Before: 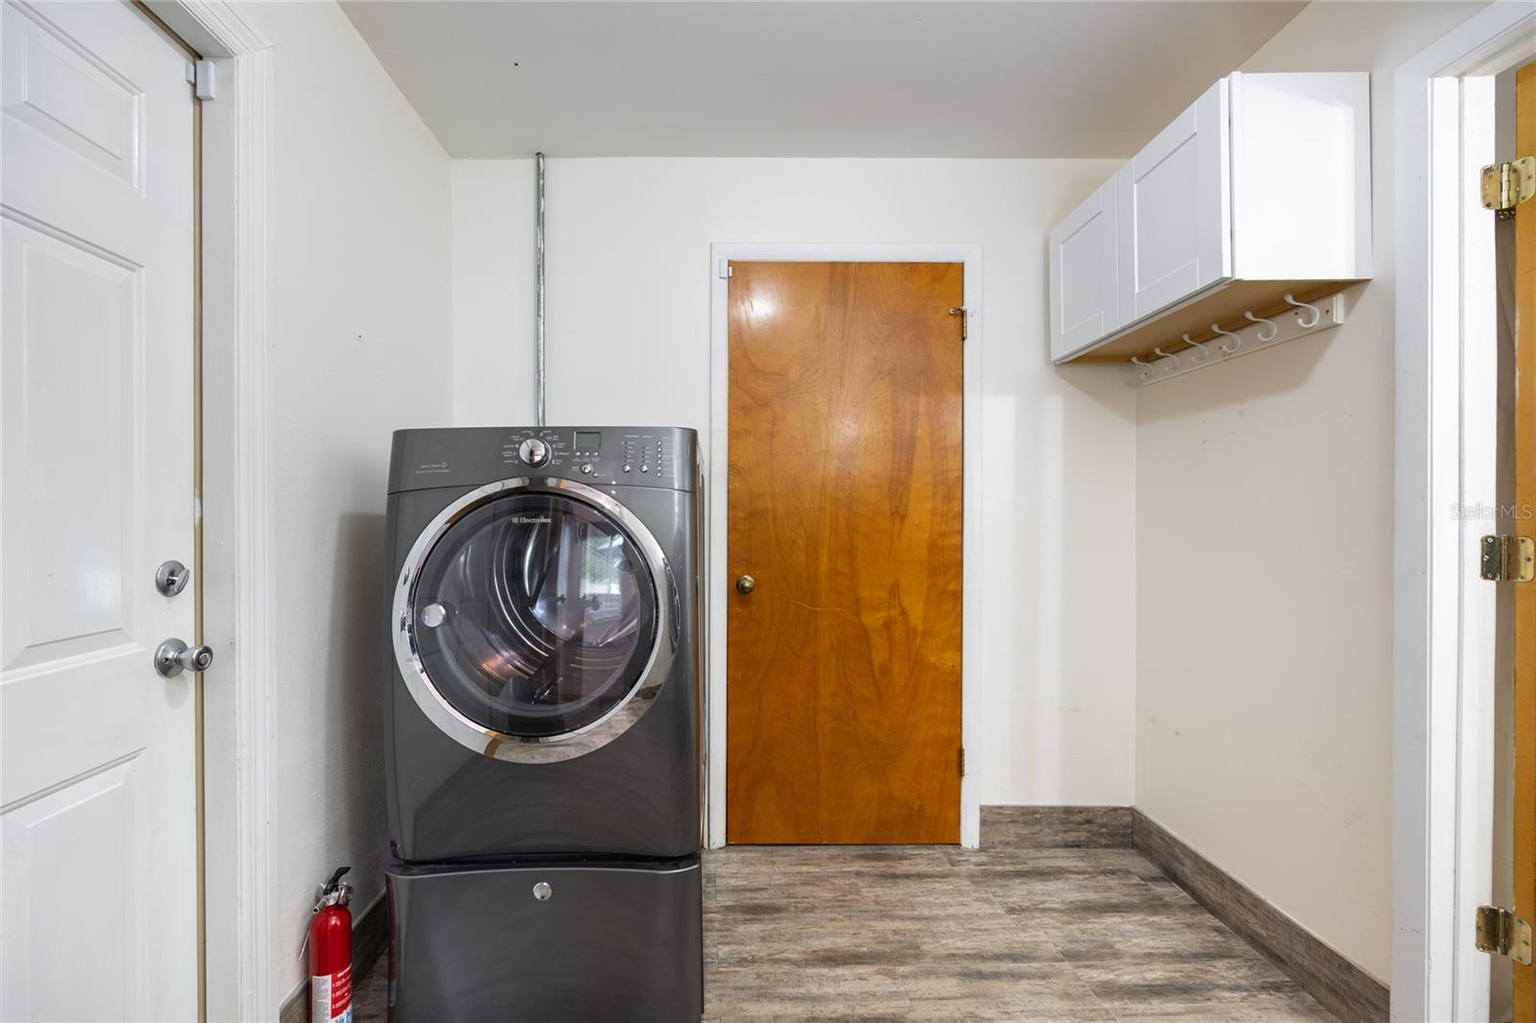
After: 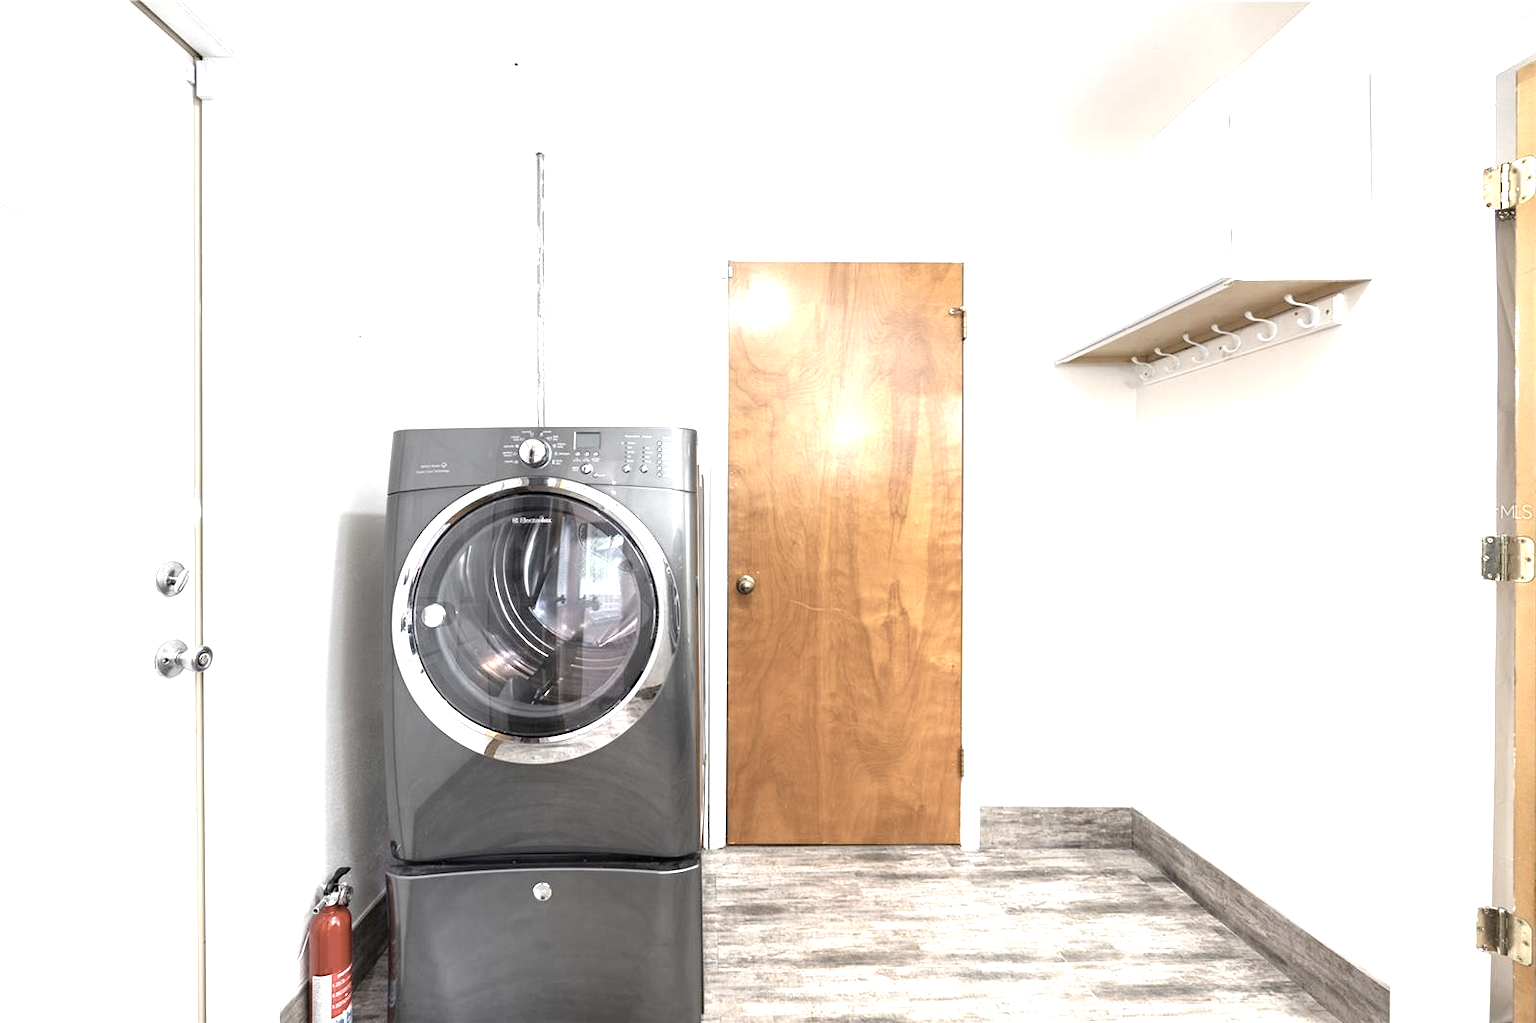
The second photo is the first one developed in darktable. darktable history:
exposure: black level correction 0.001, exposure 1.644 EV, compensate highlight preservation false
color zones: curves: ch0 [(0, 0.497) (0.143, 0.5) (0.286, 0.5) (0.429, 0.483) (0.571, 0.116) (0.714, -0.006) (0.857, 0.28) (1, 0.497)]
color correction: highlights b* -0.004, saturation 0.487
